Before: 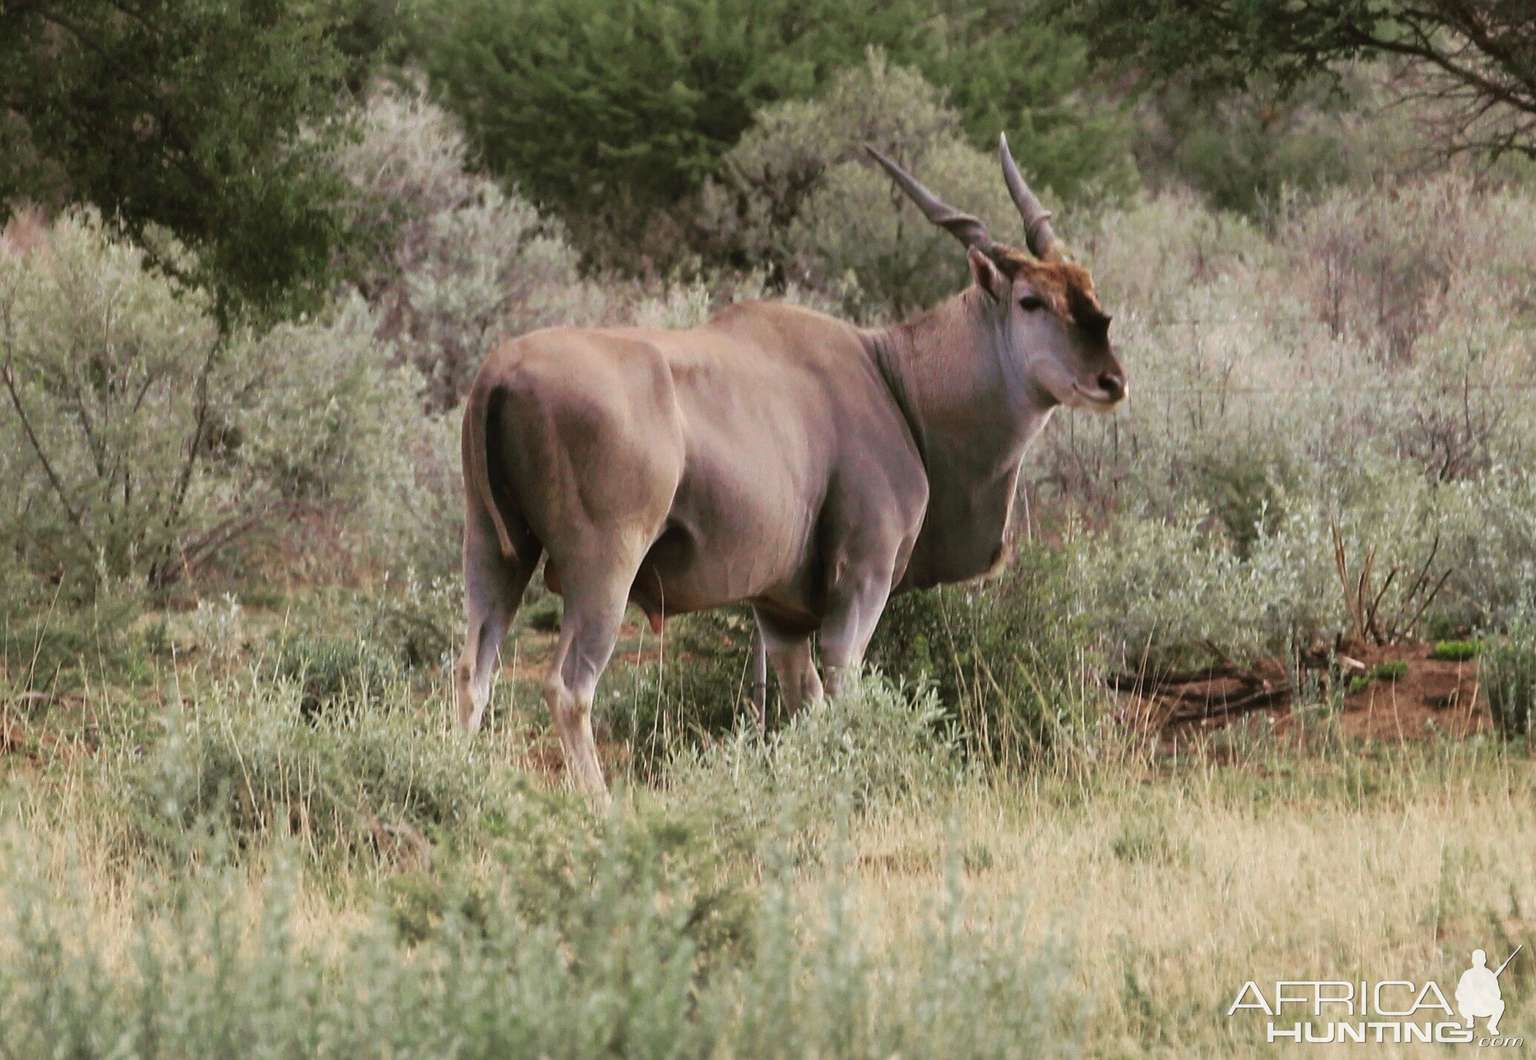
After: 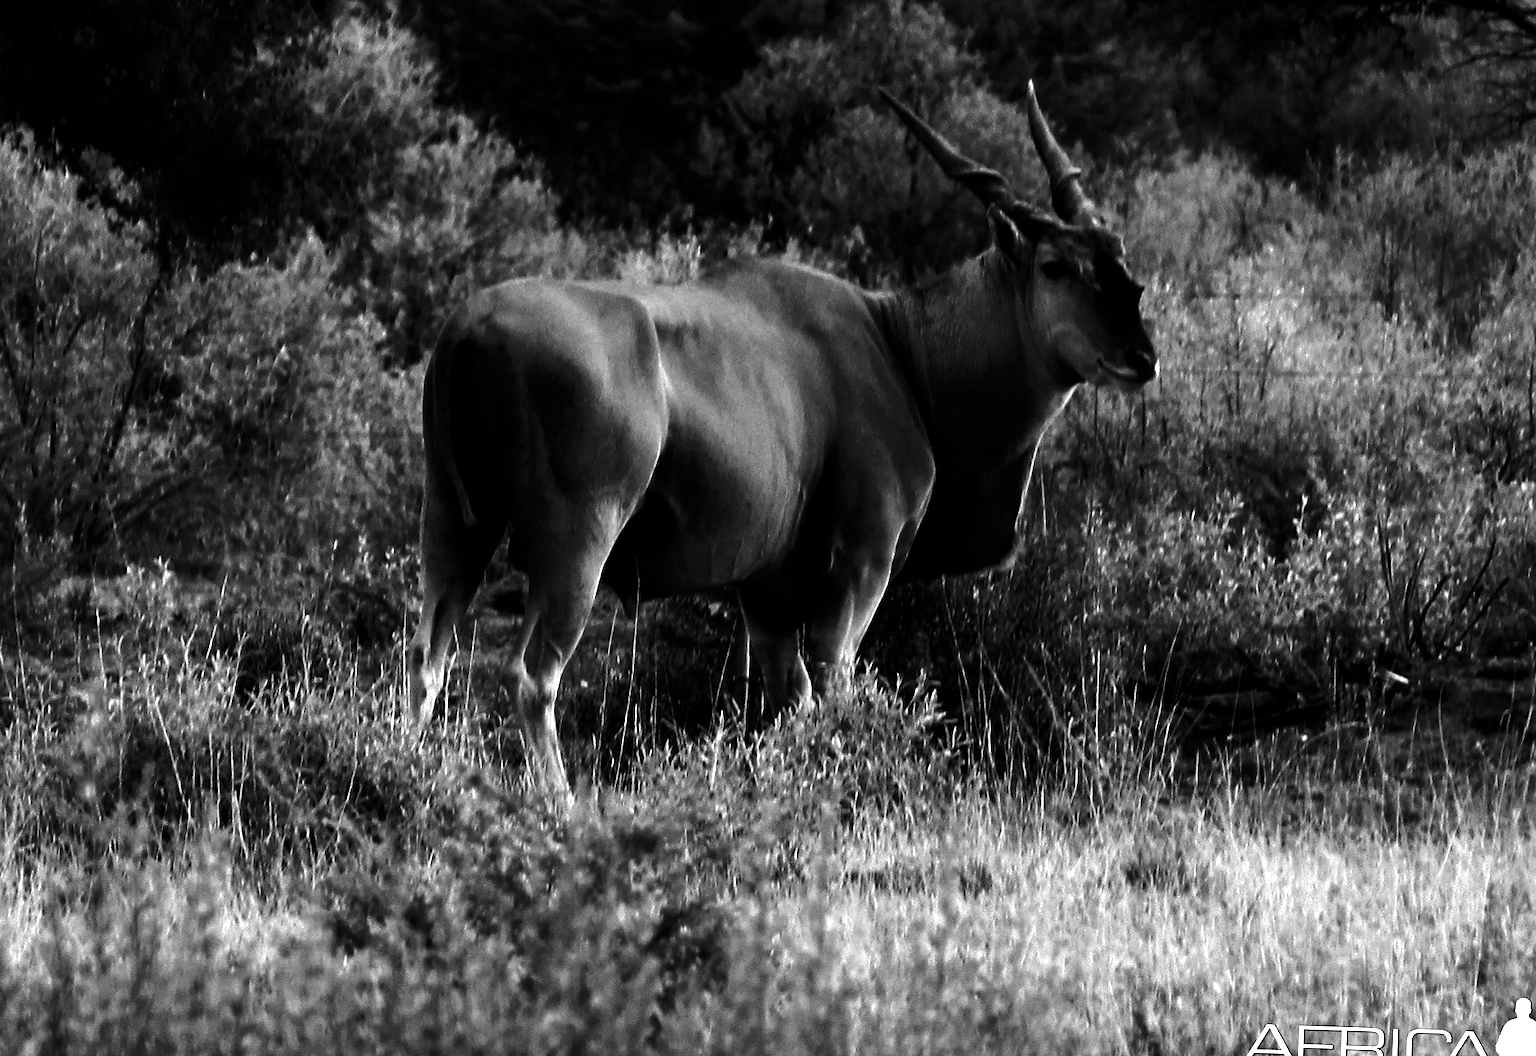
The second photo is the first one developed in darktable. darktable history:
tone equalizer: -8 EV -0.743 EV, -7 EV -0.727 EV, -6 EV -0.582 EV, -5 EV -0.421 EV, -3 EV 0.398 EV, -2 EV 0.6 EV, -1 EV 0.685 EV, +0 EV 0.77 EV, edges refinement/feathering 500, mask exposure compensation -1.57 EV, preserve details no
crop and rotate: angle -1.99°, left 3.086%, top 4.338%, right 1.605%, bottom 0.624%
contrast brightness saturation: contrast 0.022, brightness -0.982, saturation -0.982
